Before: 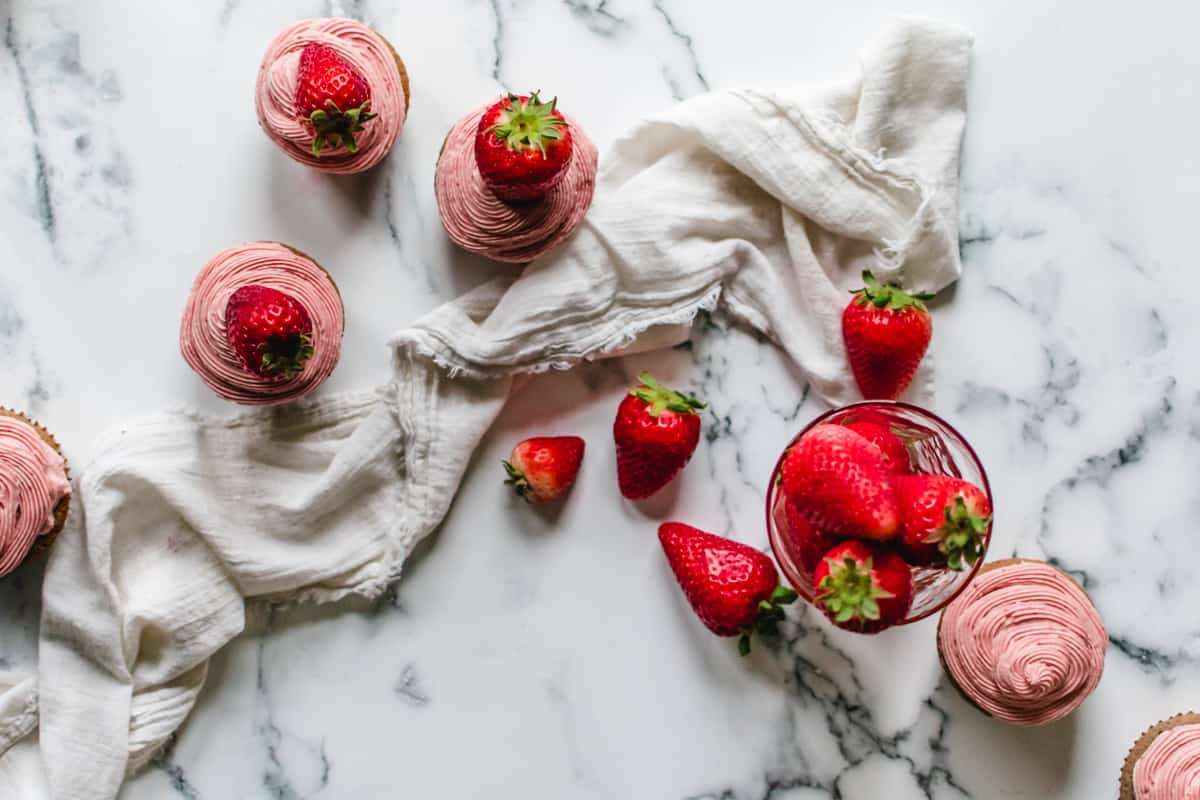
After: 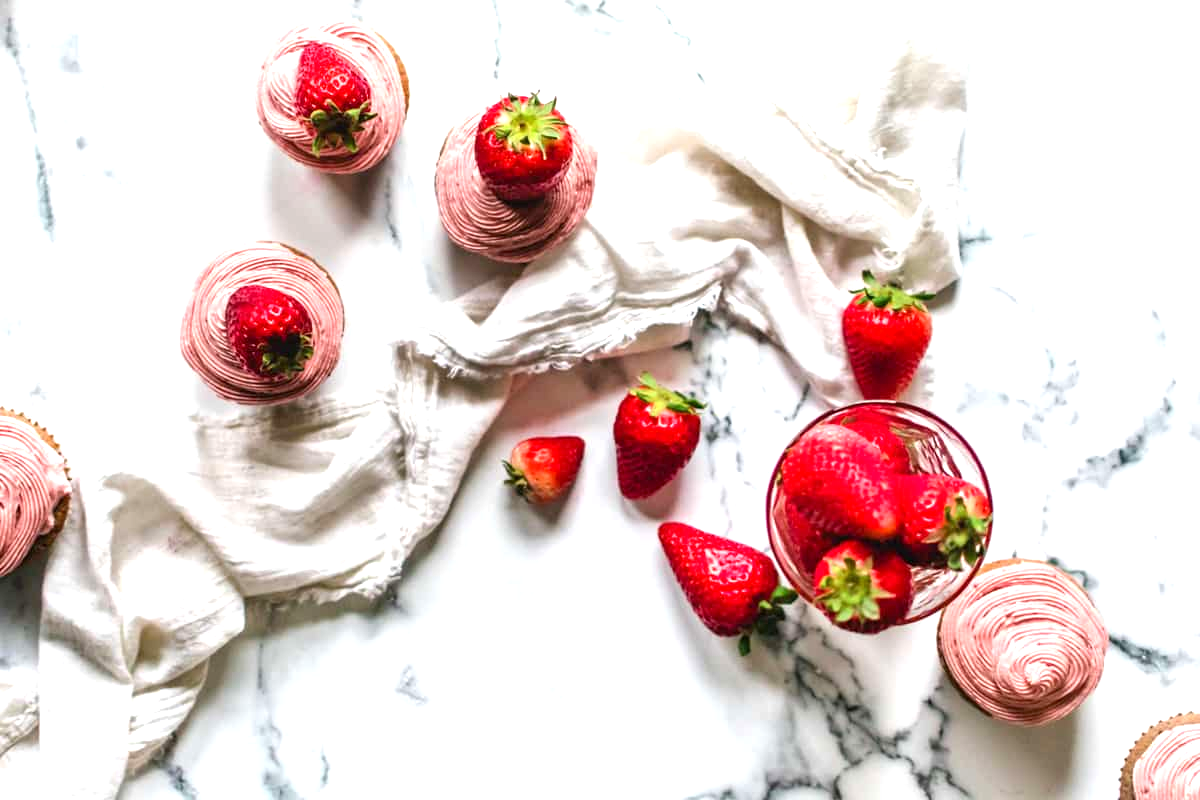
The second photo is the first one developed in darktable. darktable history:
exposure: black level correction 0.001, exposure 0.96 EV, compensate highlight preservation false
